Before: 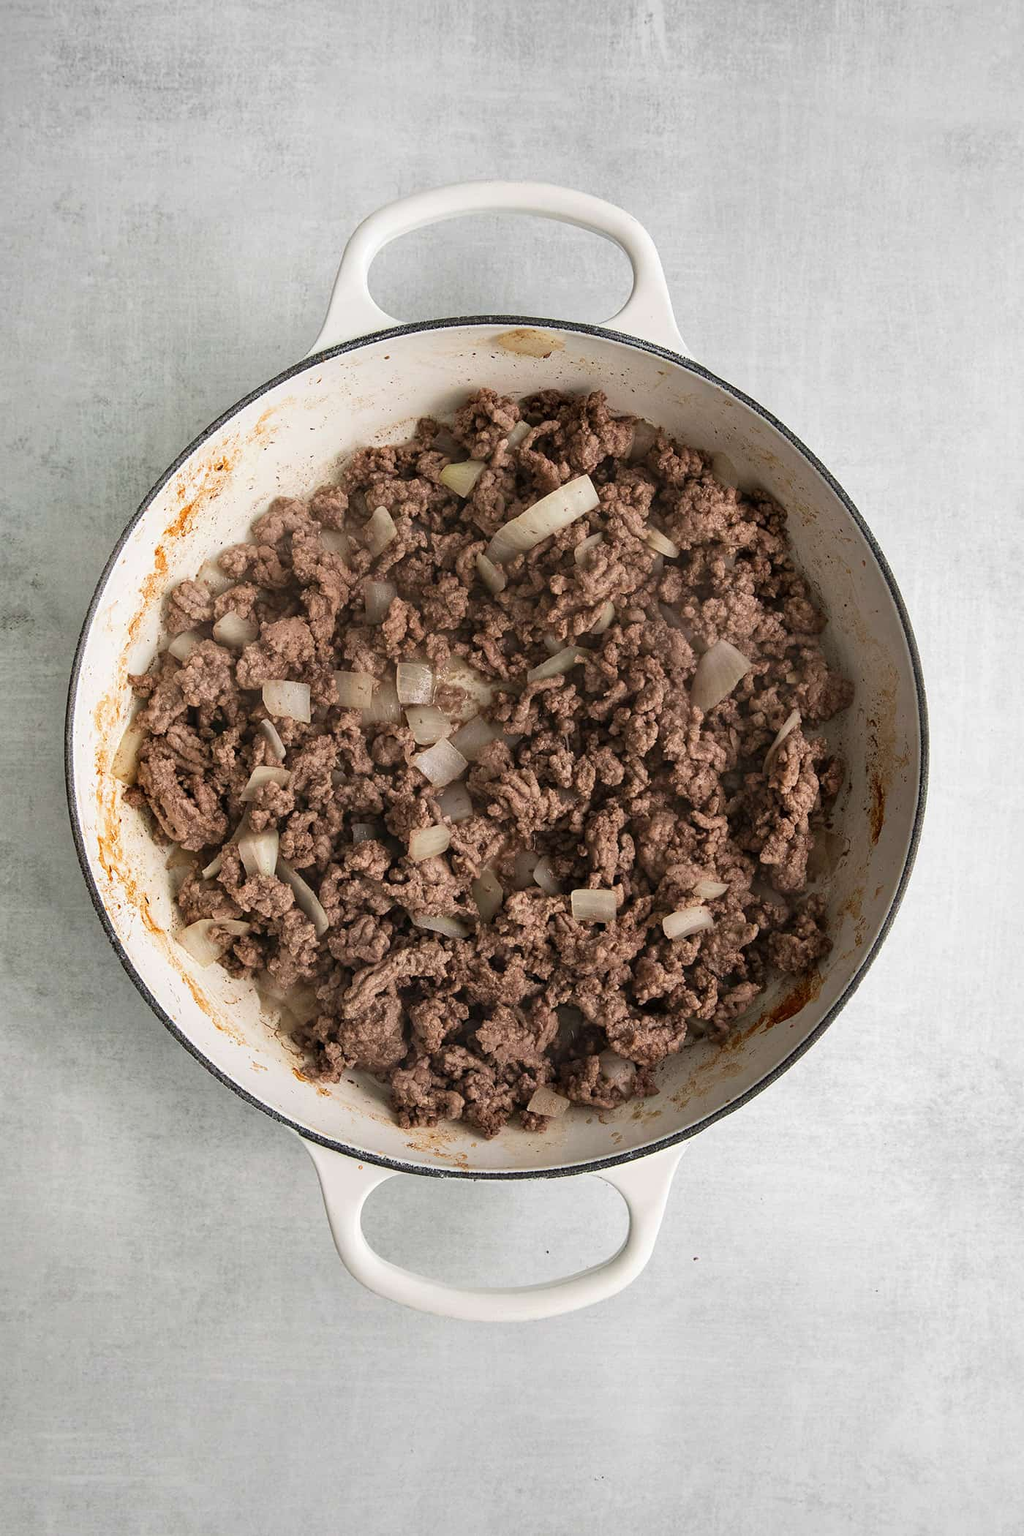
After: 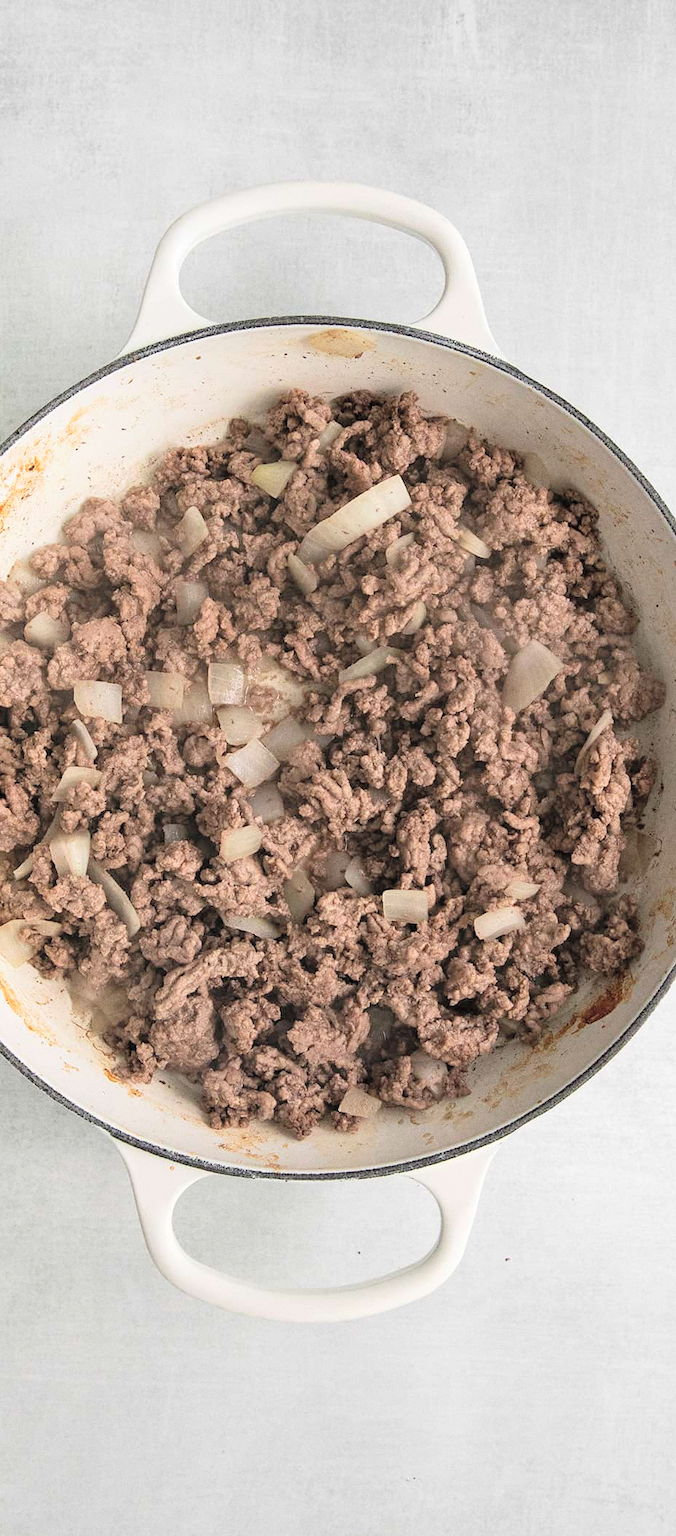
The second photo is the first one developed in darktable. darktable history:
grain: coarseness 3.21 ISO
global tonemap: drago (0.7, 100)
crop and rotate: left 18.442%, right 15.508%
